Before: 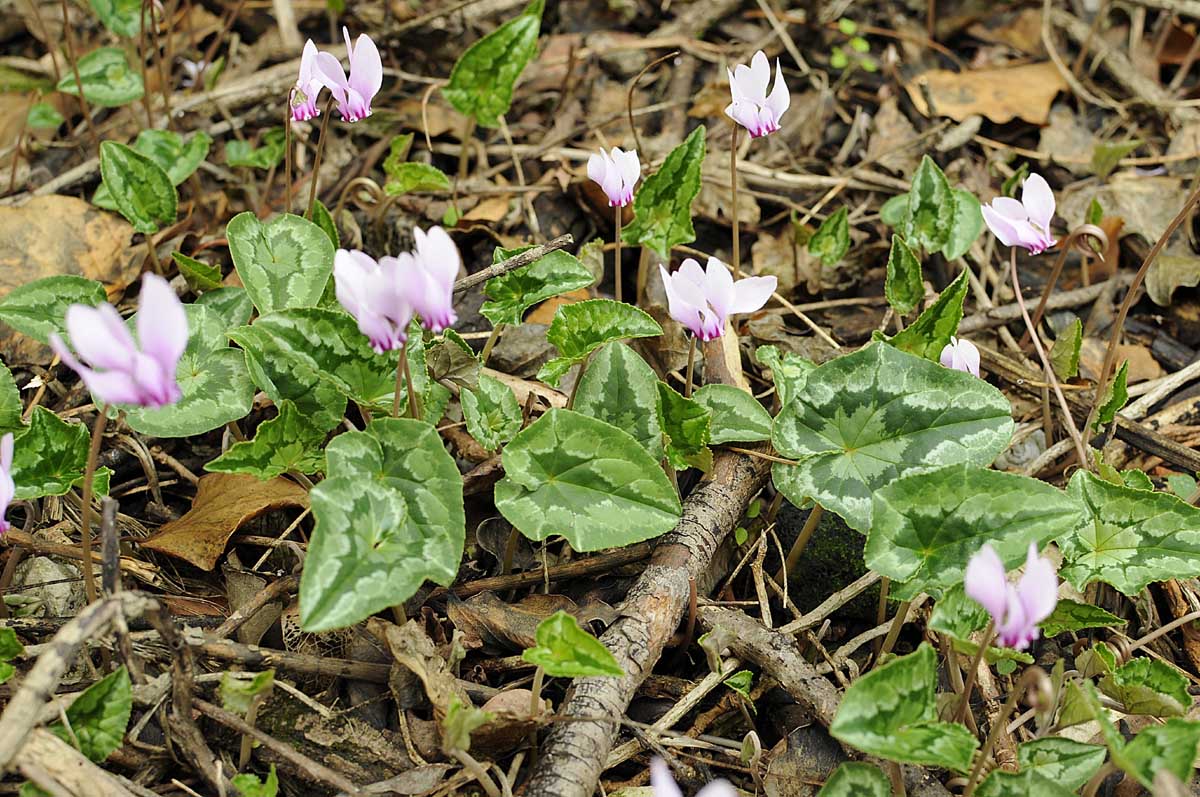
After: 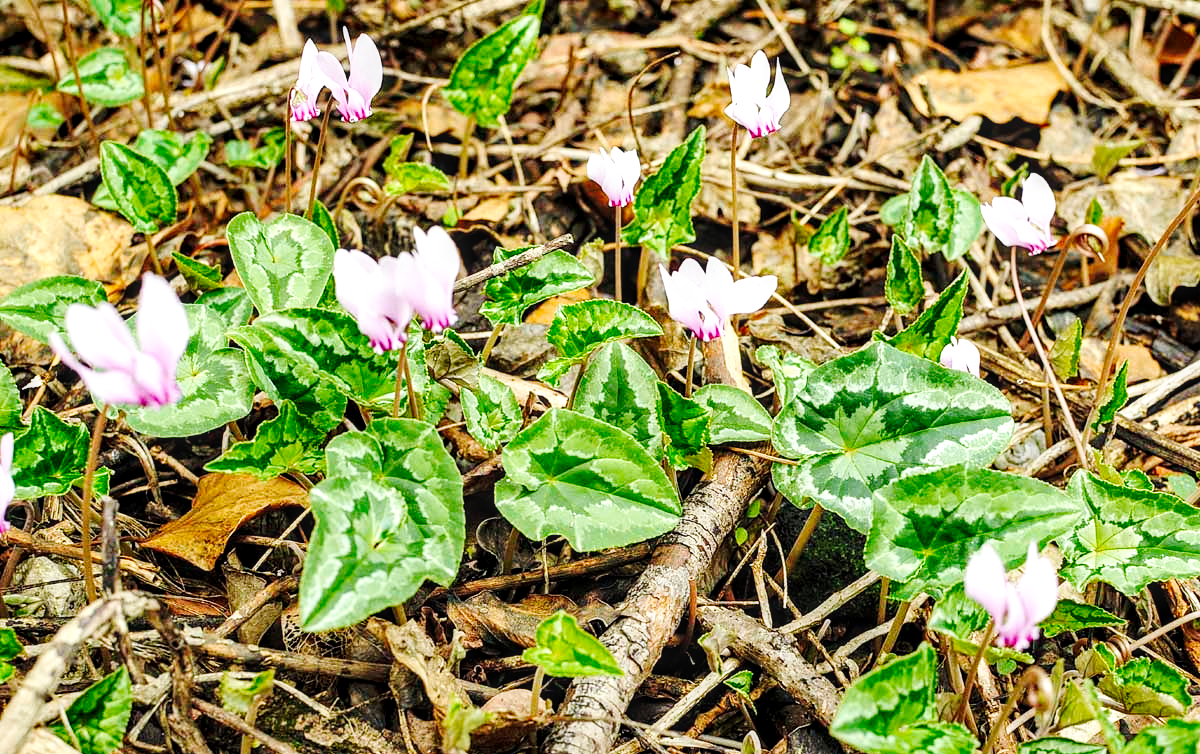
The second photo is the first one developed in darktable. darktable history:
haze removal: compatibility mode true, adaptive false
crop and rotate: top 0.012%, bottom 5.264%
tone curve: curves: ch0 [(0, 0) (0.003, 0.003) (0.011, 0.012) (0.025, 0.026) (0.044, 0.046) (0.069, 0.072) (0.1, 0.104) (0.136, 0.141) (0.177, 0.185) (0.224, 0.247) (0.277, 0.335) (0.335, 0.447) (0.399, 0.539) (0.468, 0.636) (0.543, 0.723) (0.623, 0.803) (0.709, 0.873) (0.801, 0.936) (0.898, 0.978) (1, 1)], preserve colors none
local contrast: highlights 61%, detail 143%, midtone range 0.434
tone equalizer: on, module defaults
